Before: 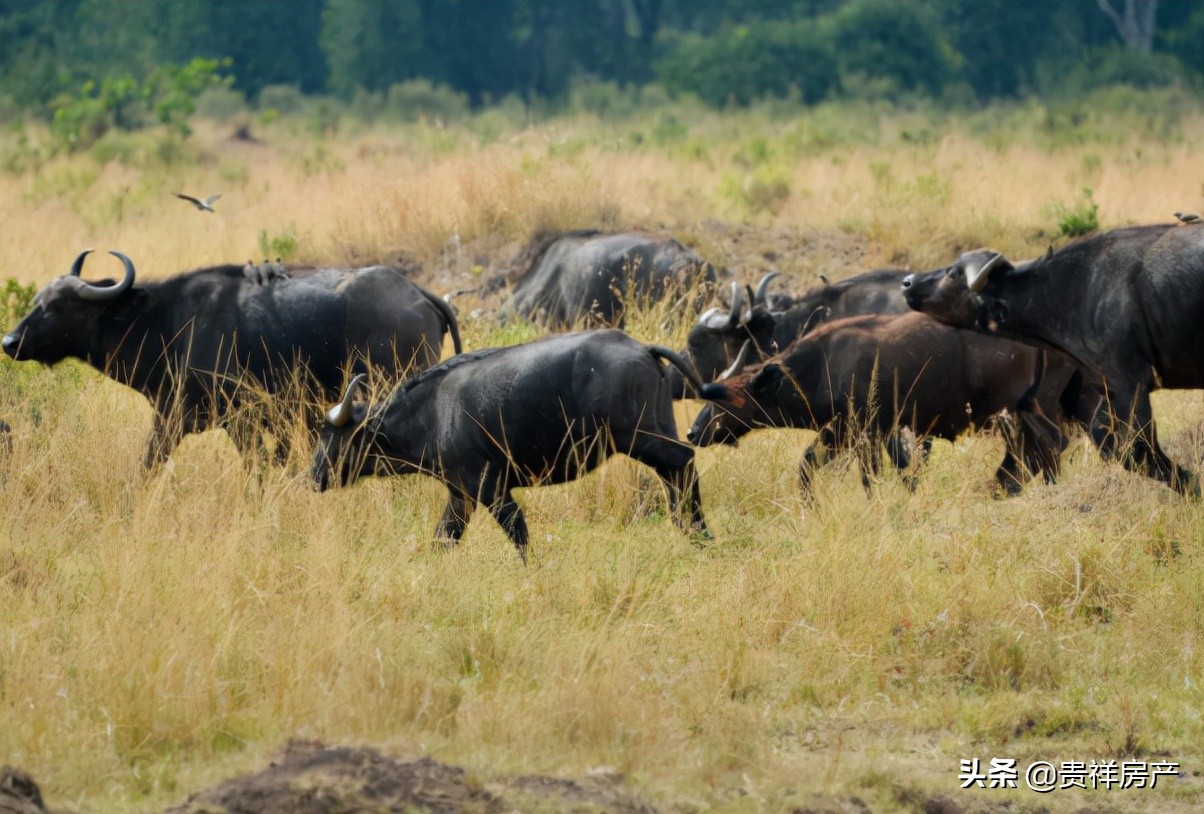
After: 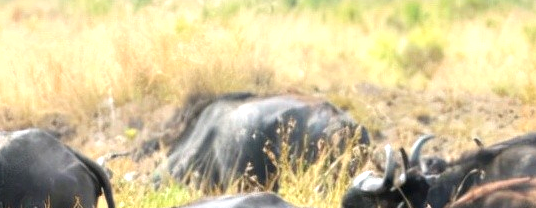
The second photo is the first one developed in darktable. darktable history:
crop: left 28.769%, top 16.872%, right 26.634%, bottom 57.5%
exposure: black level correction 0, exposure 1 EV, compensate highlight preservation false
